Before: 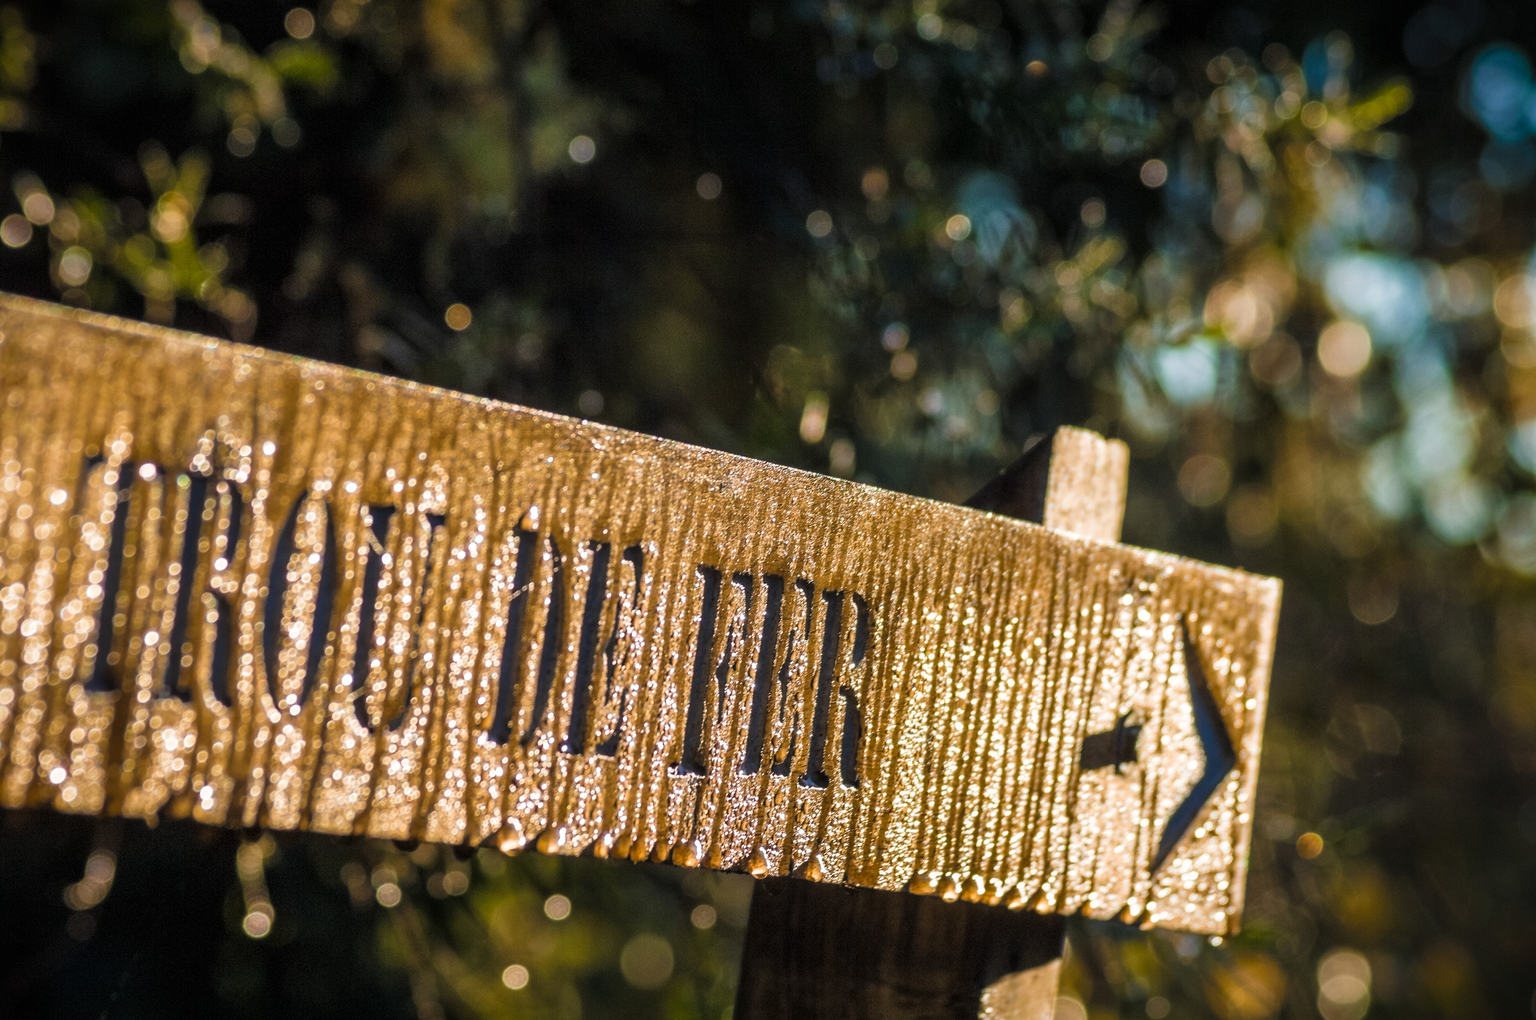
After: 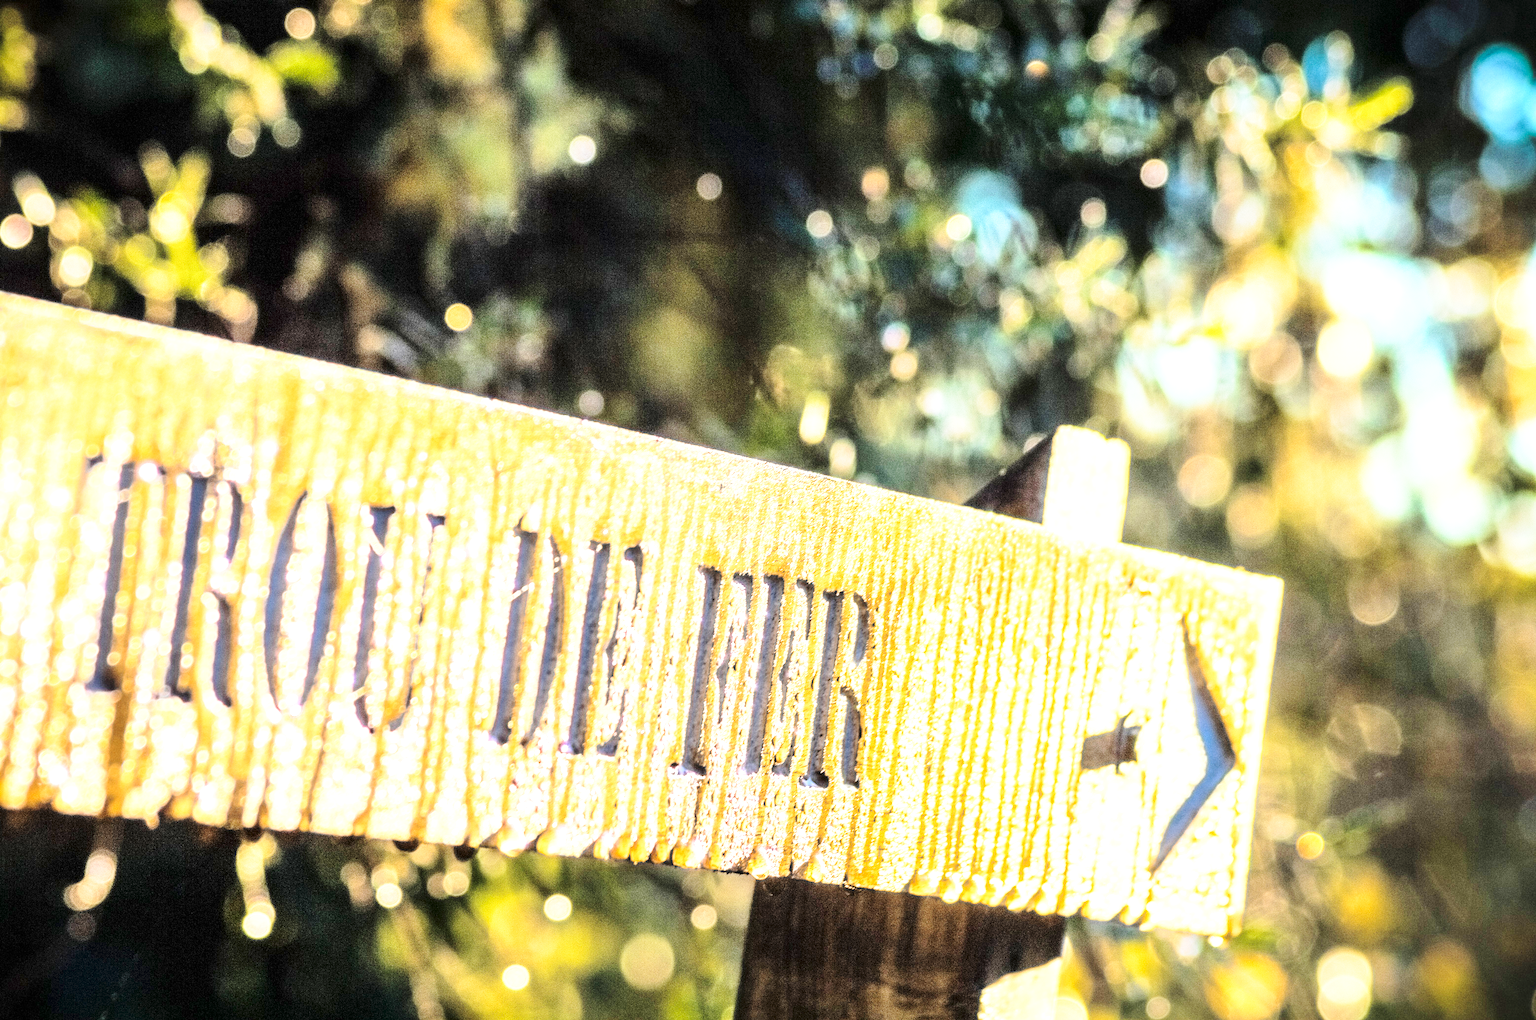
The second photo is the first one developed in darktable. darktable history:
tone curve: curves: ch0 [(0, 0) (0.004, 0.001) (0.02, 0.008) (0.218, 0.218) (0.664, 0.774) (0.832, 0.914) (1, 1)], color space Lab, independent channels, preserve colors none
base curve: curves: ch0 [(0, 0) (0.028, 0.03) (0.121, 0.232) (0.46, 0.748) (0.859, 0.968) (1, 1)], preserve colors none
exposure: exposure 1.998 EV, compensate highlight preservation false
